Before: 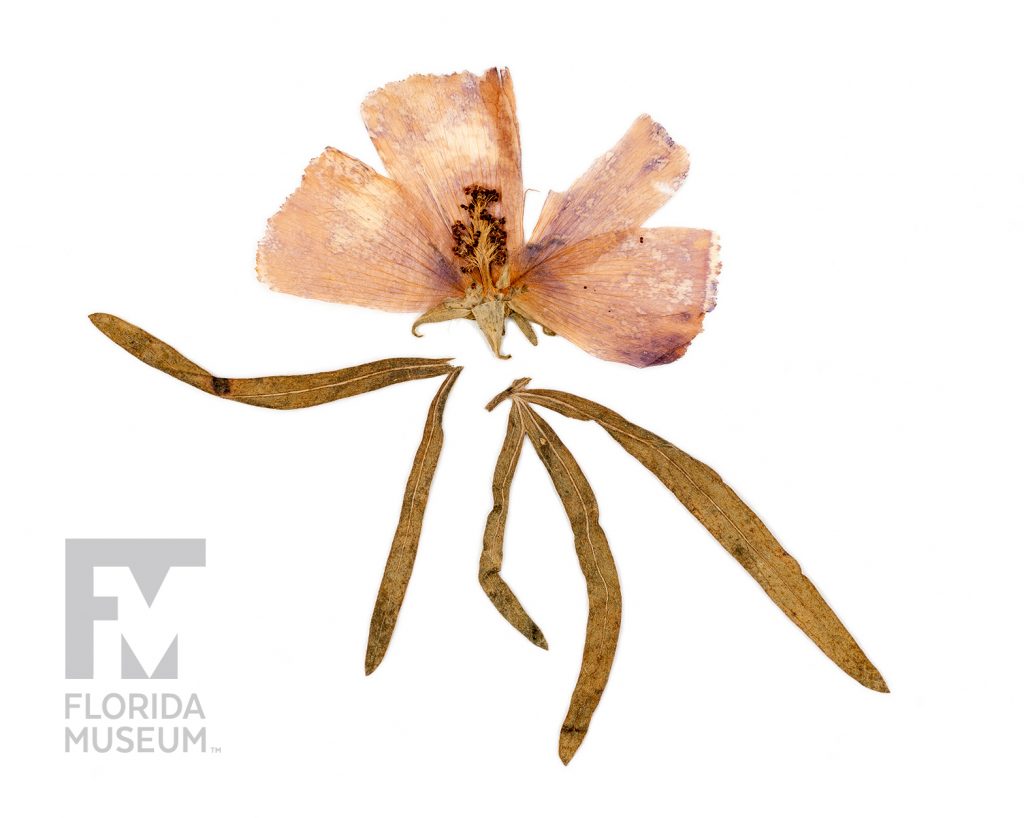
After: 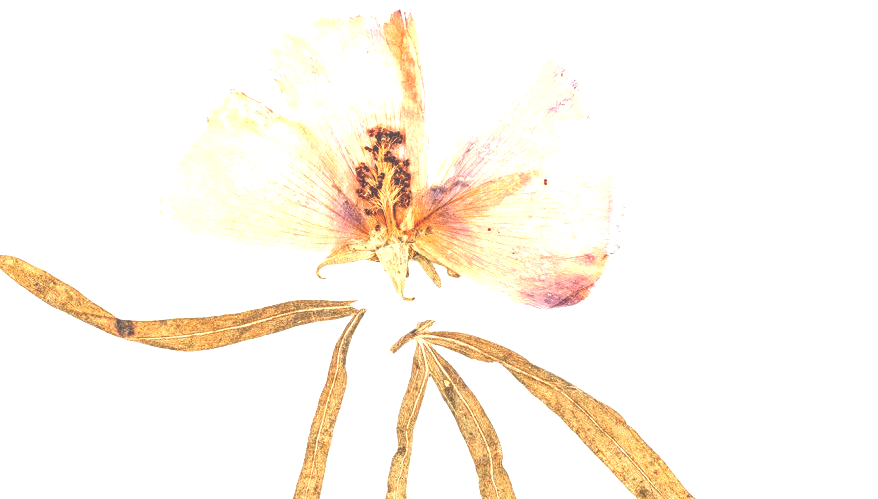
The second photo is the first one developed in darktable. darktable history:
crop and rotate: left 9.387%, top 7.169%, right 4.819%, bottom 31.744%
local contrast: on, module defaults
exposure: black level correction -0.024, exposure 1.394 EV, compensate highlight preservation false
